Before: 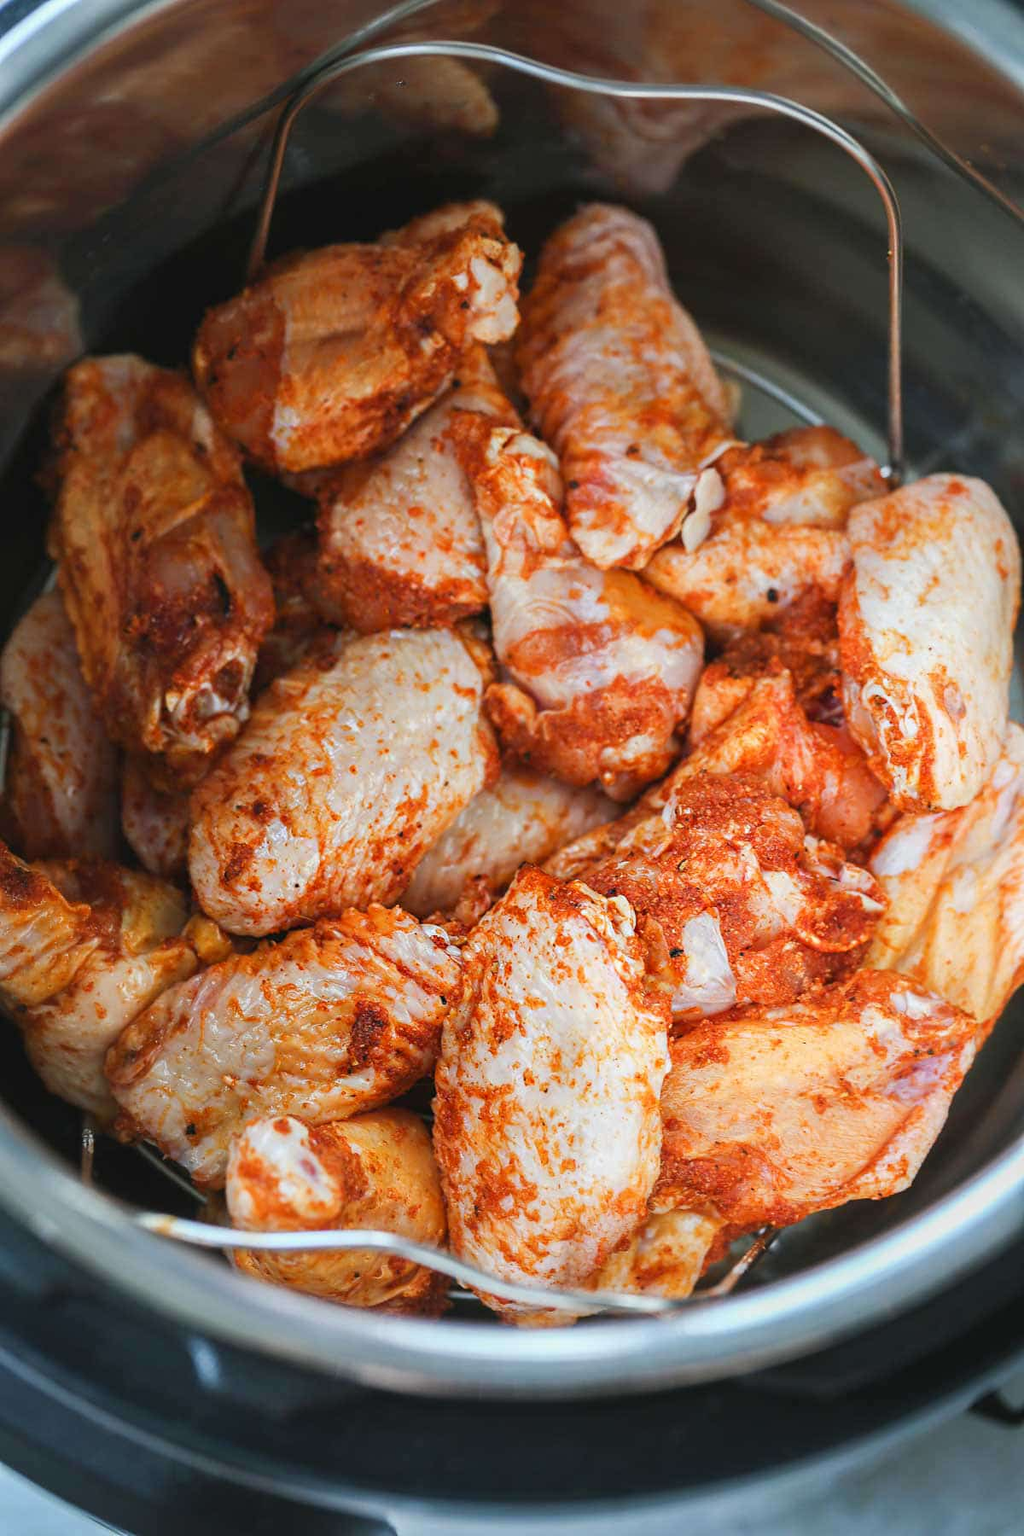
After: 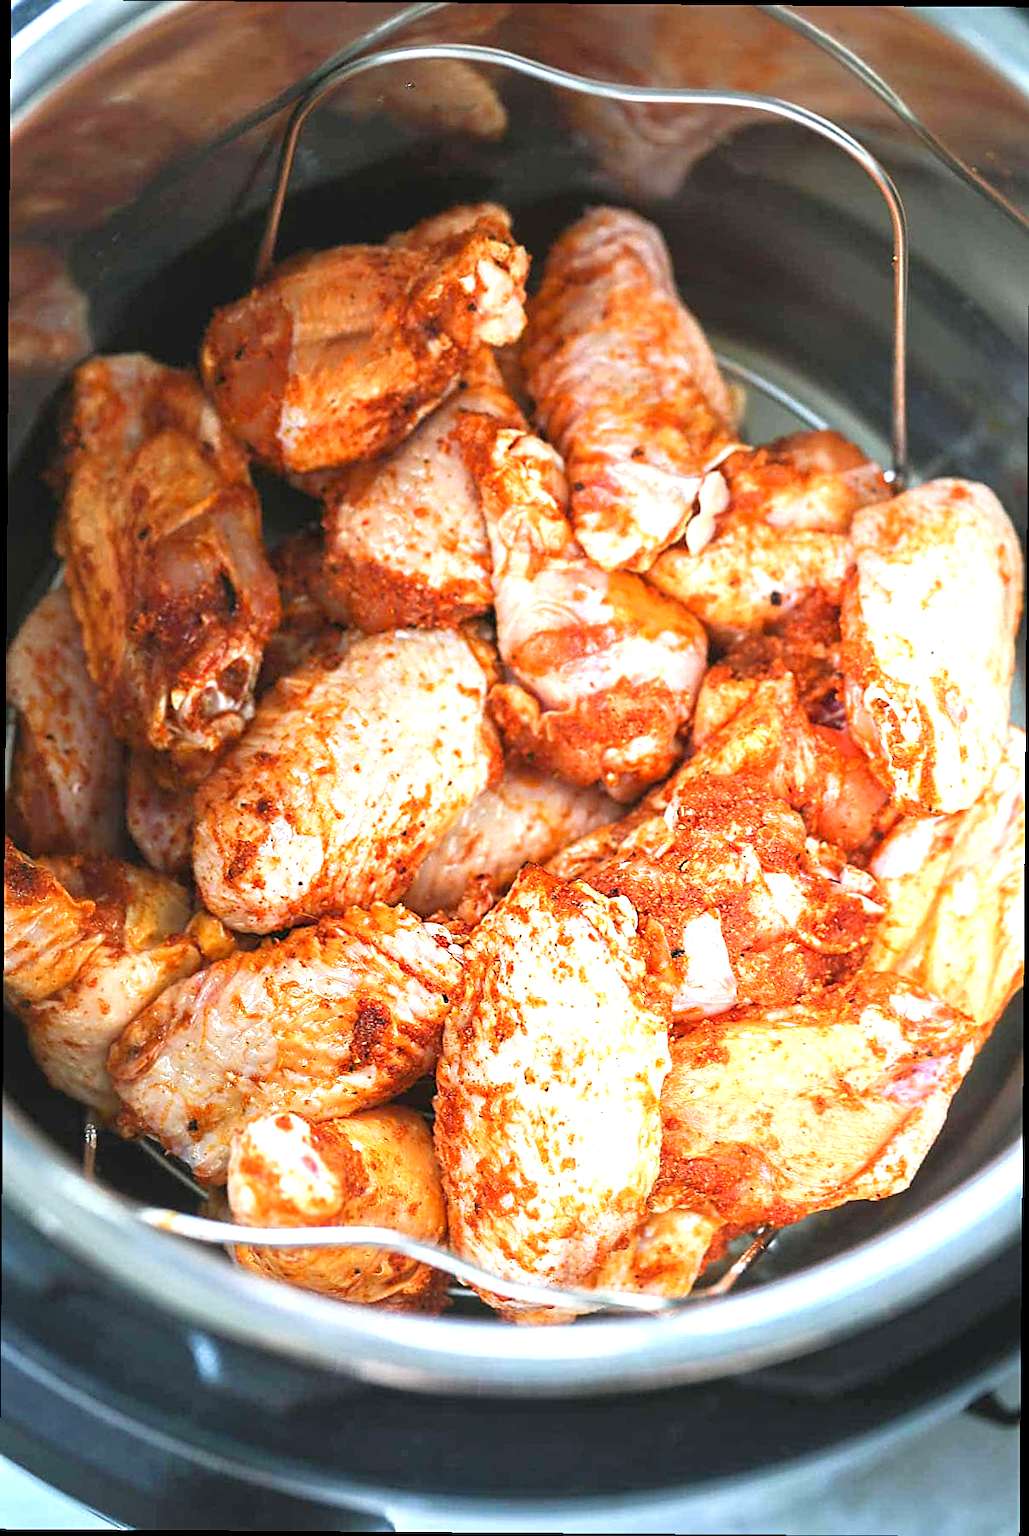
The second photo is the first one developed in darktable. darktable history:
sharpen: on, module defaults
exposure: black level correction 0.001, exposure 1.045 EV, compensate highlight preservation false
crop and rotate: angle -0.436°
tone equalizer: -7 EV 0.197 EV, -6 EV 0.085 EV, -5 EV 0.088 EV, -4 EV 0.061 EV, -2 EV -0.025 EV, -1 EV -0.044 EV, +0 EV -0.084 EV, edges refinement/feathering 500, mask exposure compensation -1.57 EV, preserve details guided filter
